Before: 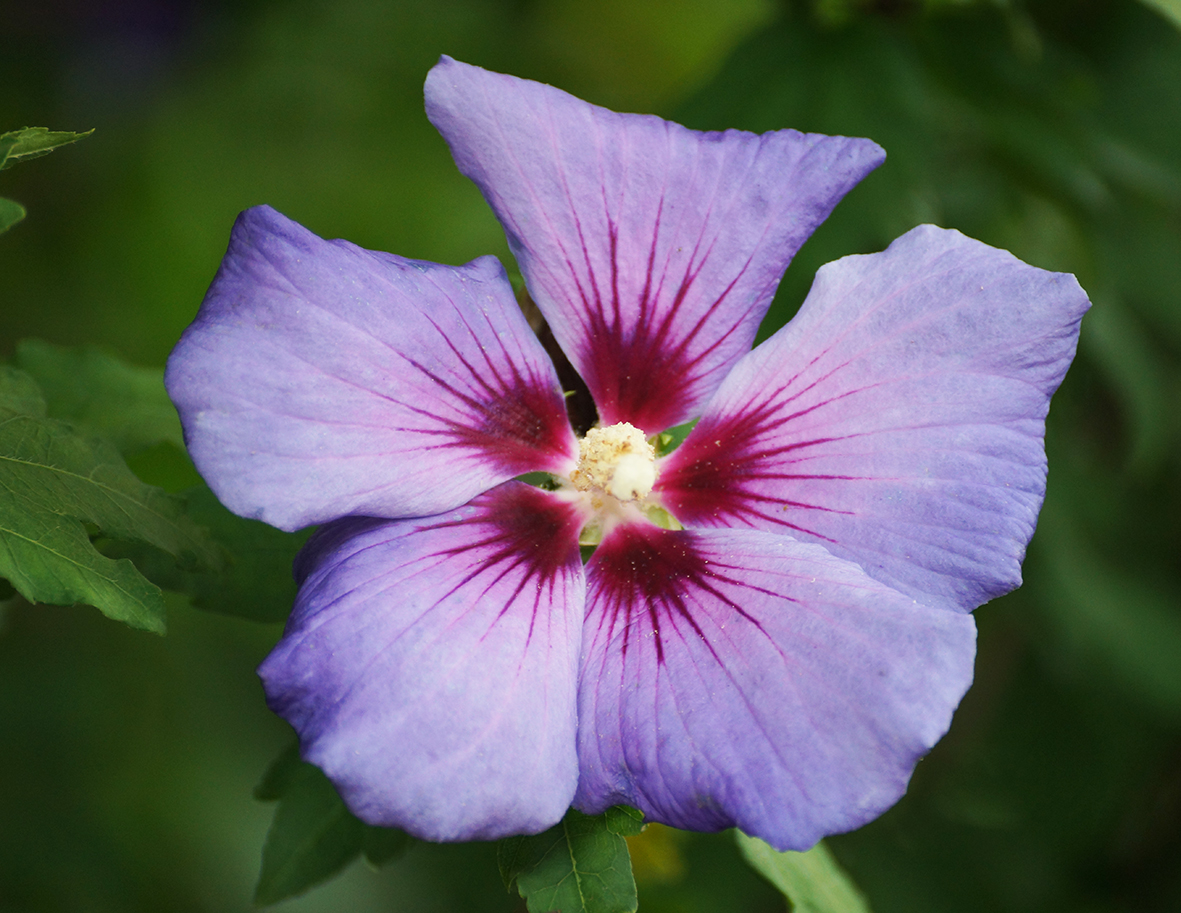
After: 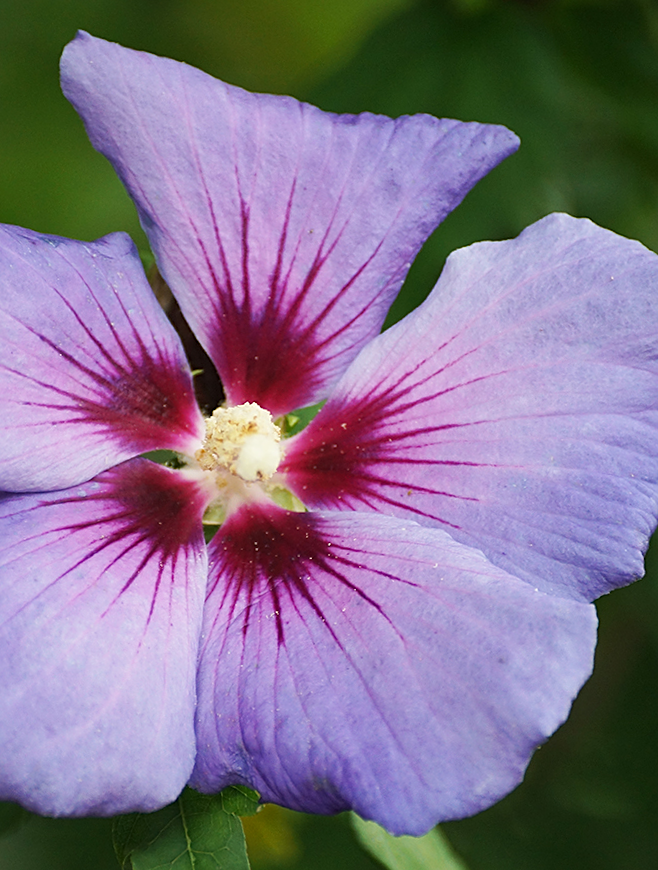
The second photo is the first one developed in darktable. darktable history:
sharpen: on, module defaults
crop: left 31.458%, top 0%, right 11.876%
rotate and perspective: rotation 1.57°, crop left 0.018, crop right 0.982, crop top 0.039, crop bottom 0.961
